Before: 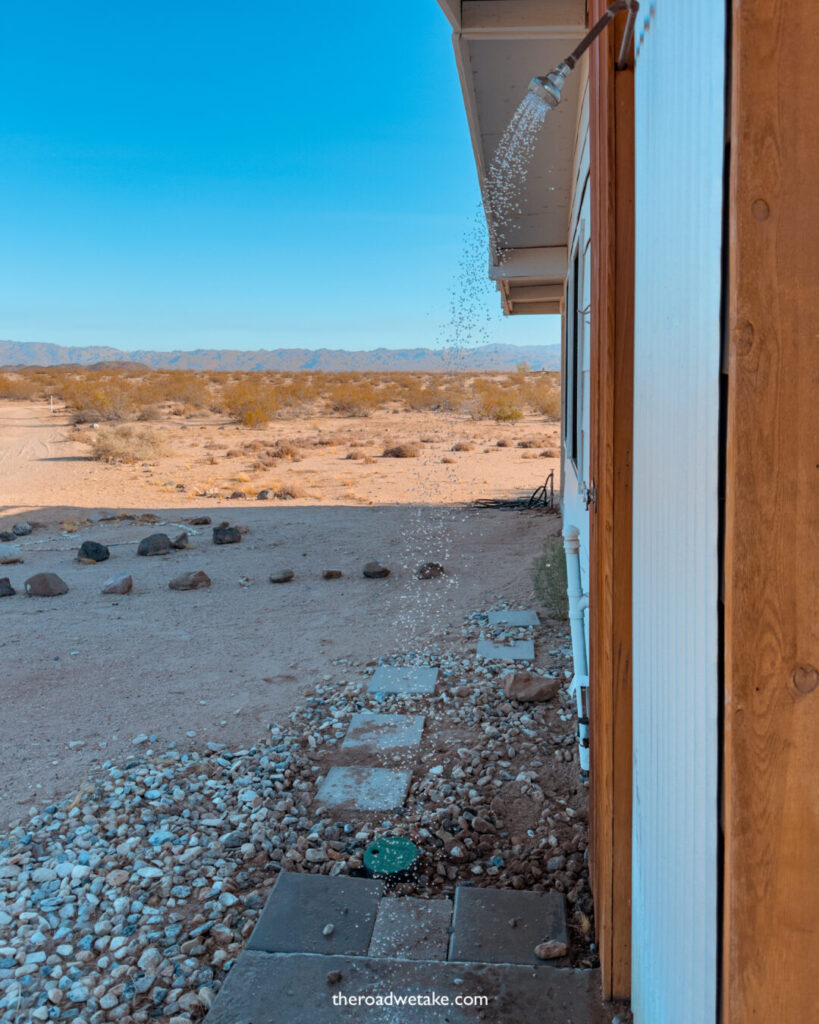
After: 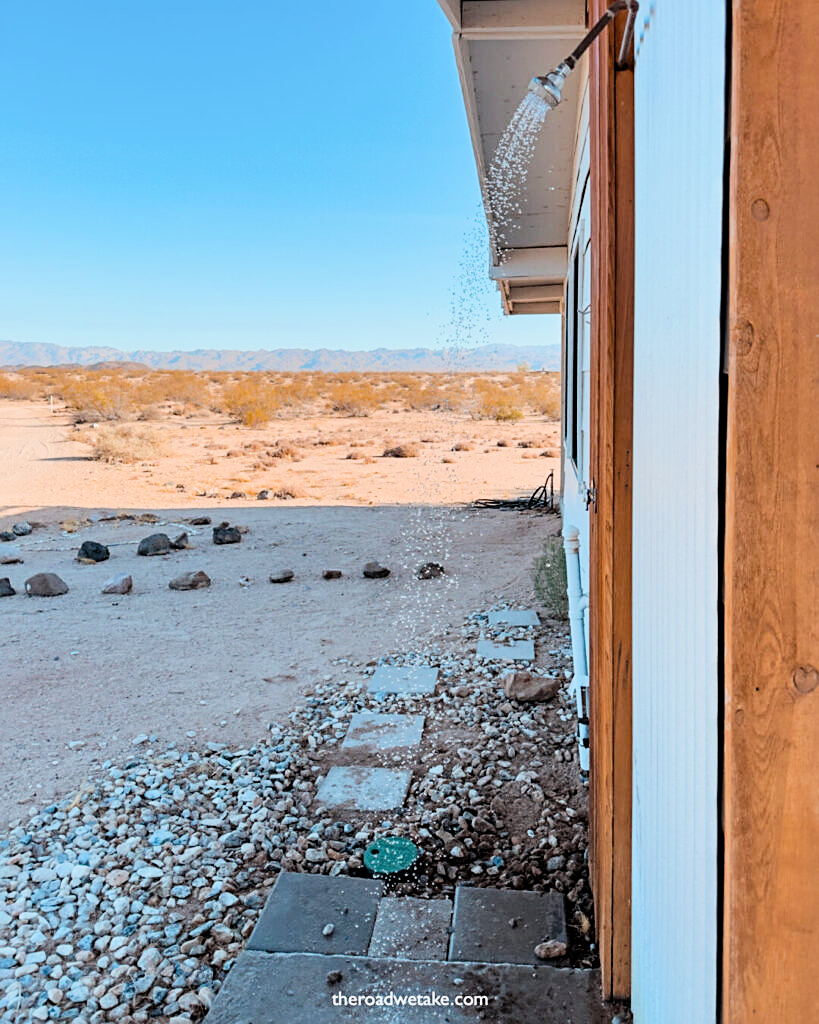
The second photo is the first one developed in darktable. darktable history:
filmic rgb: black relative exposure -5 EV, hardness 2.88, contrast 1.3
sharpen: on, module defaults
exposure: black level correction 0, exposure 0.9 EV, compensate highlight preservation false
